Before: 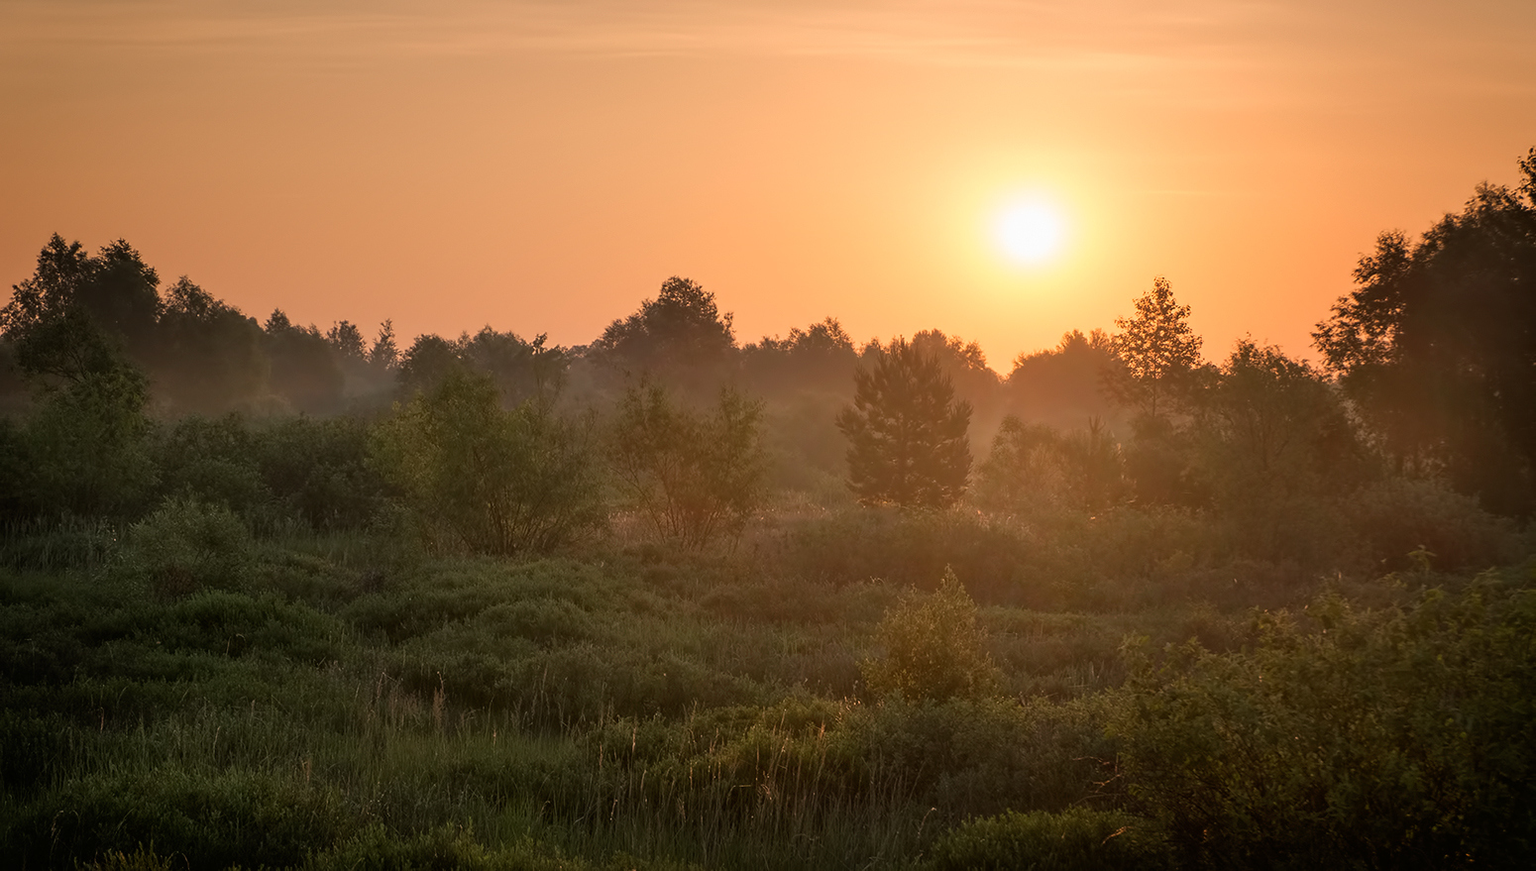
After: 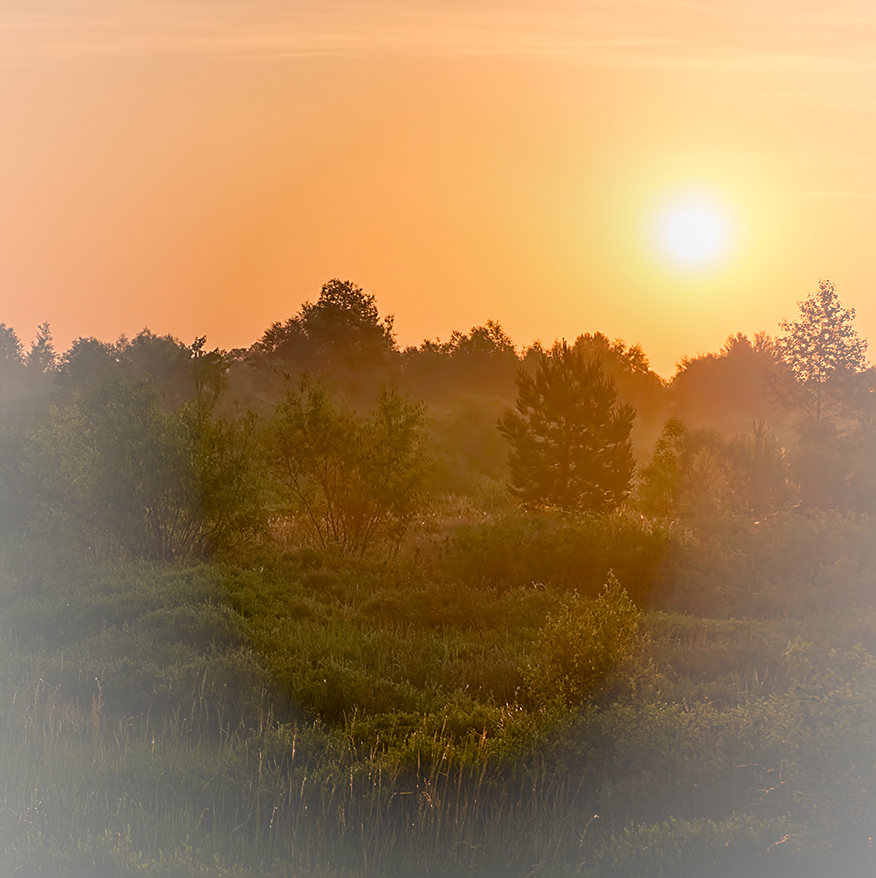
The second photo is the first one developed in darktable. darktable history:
exposure: exposure -0.047 EV, compensate highlight preservation false
haze removal: compatibility mode true, adaptive false
sharpen: on, module defaults
vignetting: fall-off start 72.14%, fall-off radius 108.2%, brightness 0.316, saturation -0.003, width/height ratio 0.737
crop and rotate: left 22.352%, right 21.079%
color balance rgb: linear chroma grading › global chroma 1.945%, linear chroma grading › mid-tones -0.812%, perceptual saturation grading › global saturation 15.851%, perceptual saturation grading › highlights -19.27%, perceptual saturation grading › shadows 19.116%, global vibrance 20%
tone curve: curves: ch0 [(0, 0) (0.822, 0.825) (0.994, 0.955)]; ch1 [(0, 0) (0.226, 0.261) (0.383, 0.397) (0.46, 0.46) (0.498, 0.501) (0.524, 0.543) (0.578, 0.575) (1, 1)]; ch2 [(0, 0) (0.438, 0.456) (0.5, 0.495) (0.547, 0.515) (0.597, 0.58) (0.629, 0.603) (1, 1)], preserve colors none
